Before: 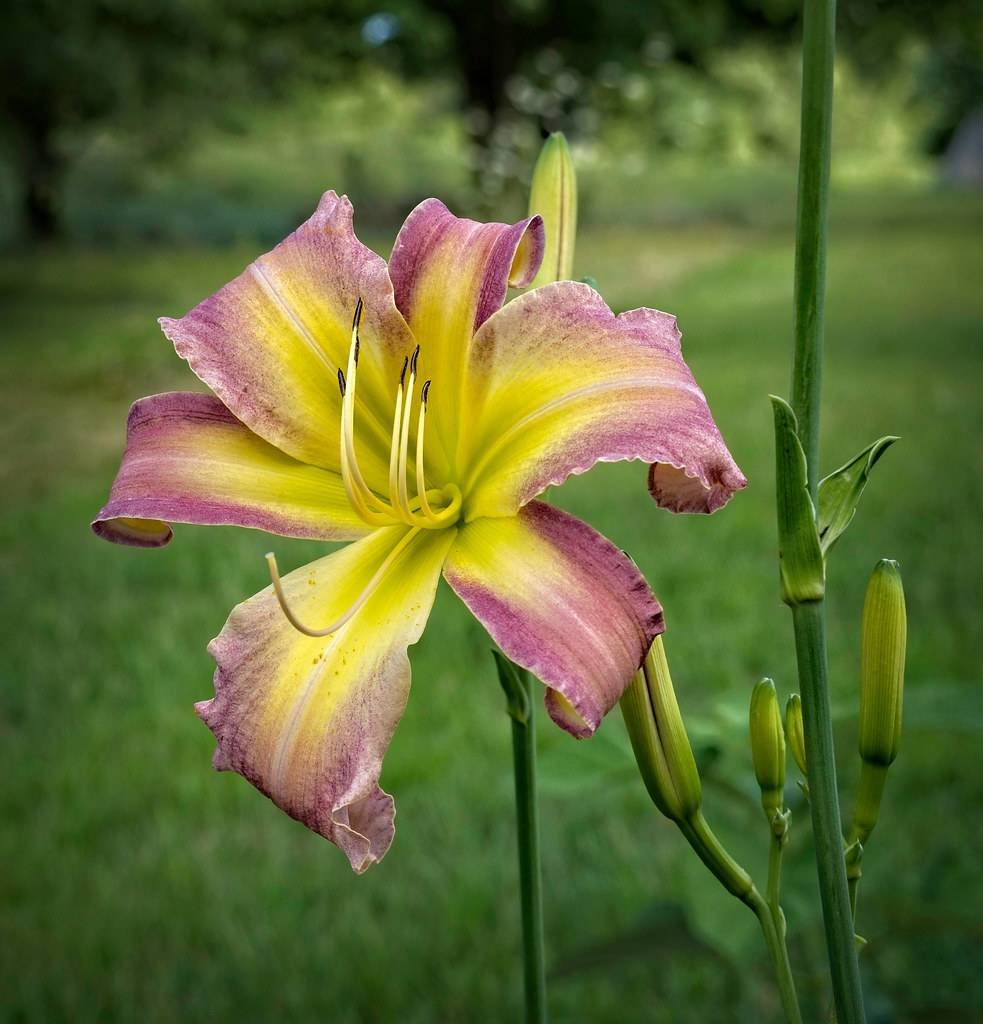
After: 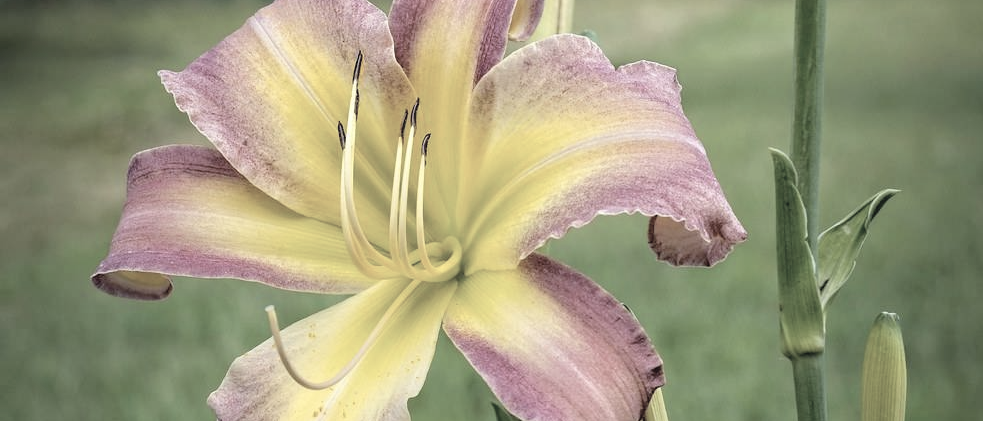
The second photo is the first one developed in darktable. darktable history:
crop and rotate: top 24.124%, bottom 34.669%
contrast brightness saturation: brightness 0.189, saturation -0.516
